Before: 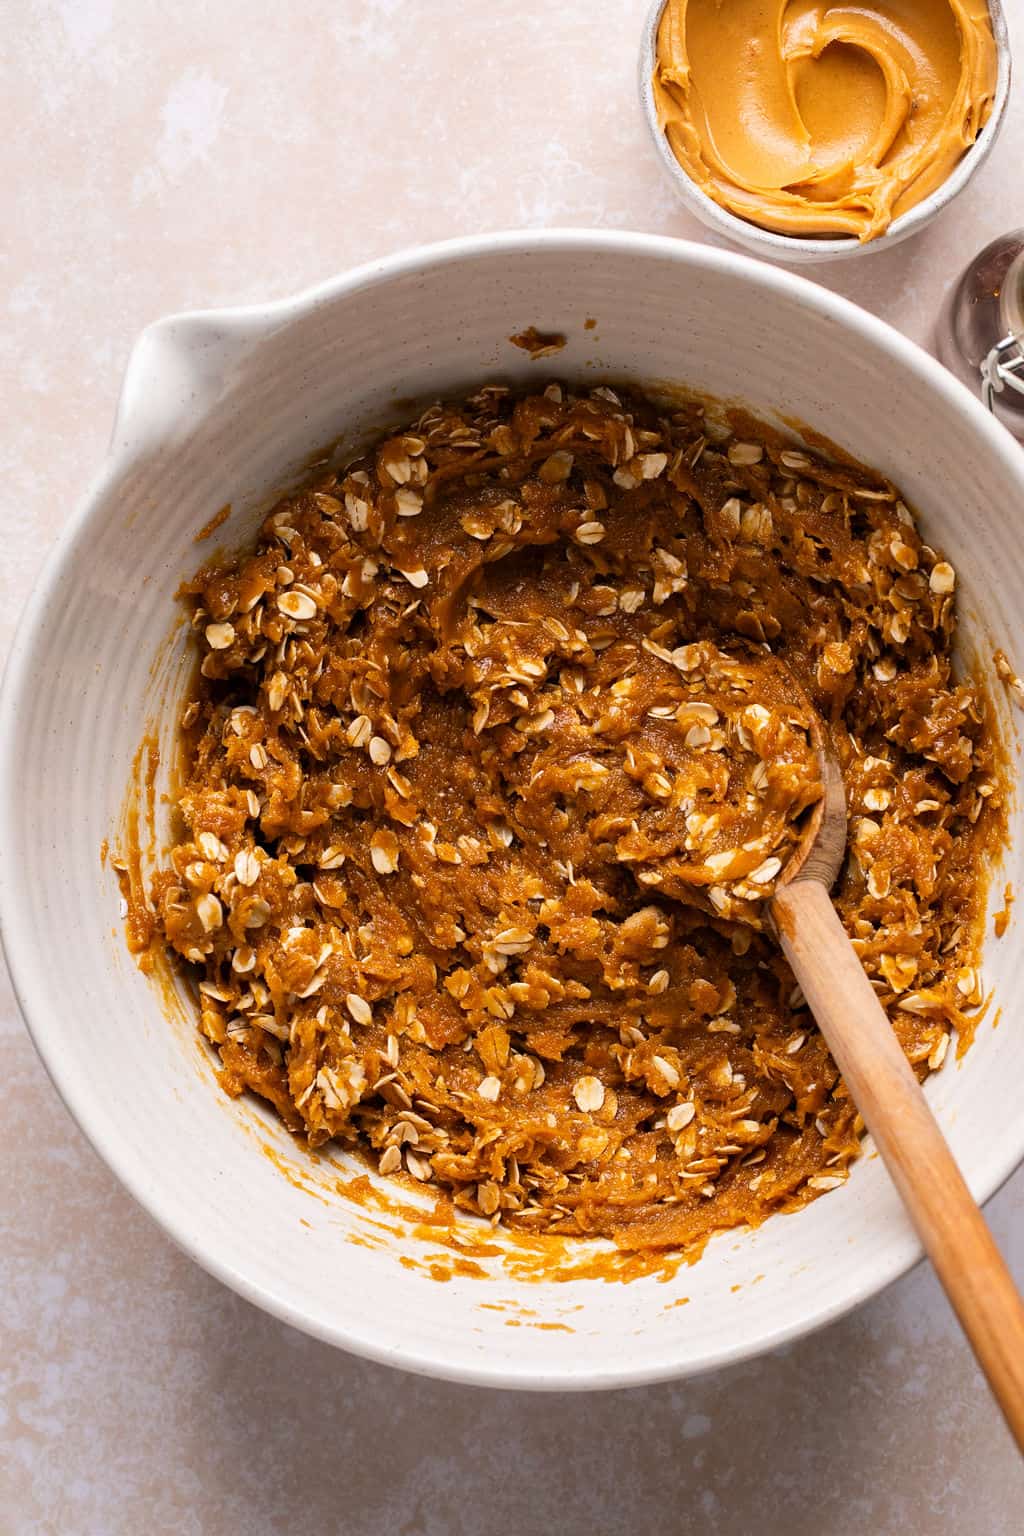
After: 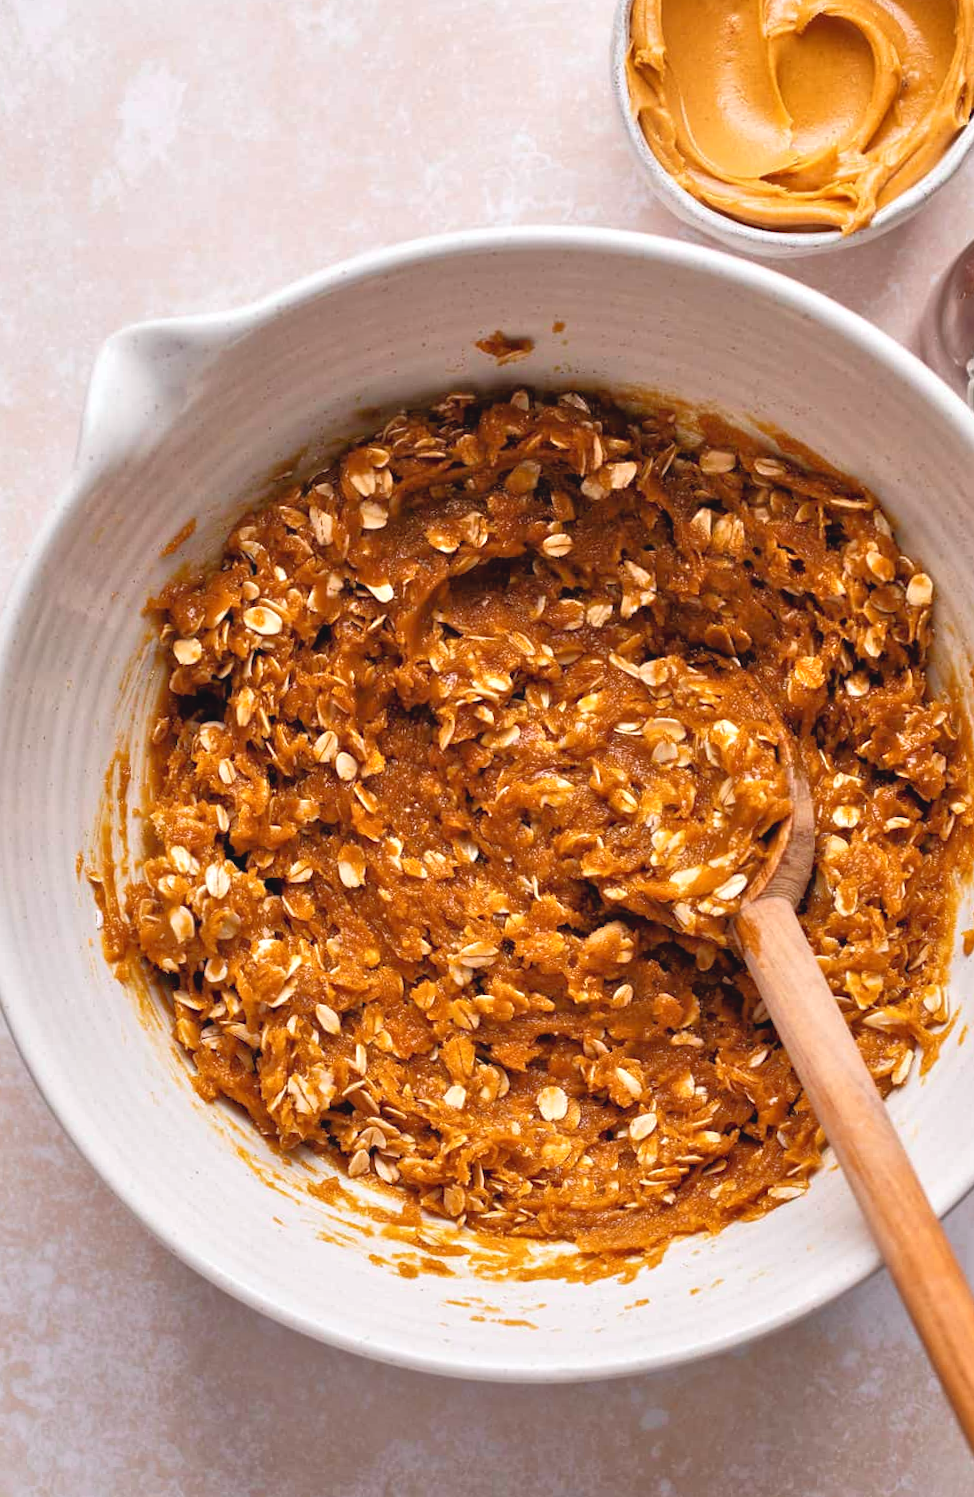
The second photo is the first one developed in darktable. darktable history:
tone curve: curves: ch0 [(0.001, 0.042) (0.128, 0.16) (0.452, 0.42) (0.603, 0.566) (0.754, 0.733) (1, 1)]; ch1 [(0, 0) (0.325, 0.327) (0.412, 0.441) (0.473, 0.466) (0.5, 0.499) (0.549, 0.558) (0.617, 0.625) (0.713, 0.7) (1, 1)]; ch2 [(0, 0) (0.386, 0.397) (0.445, 0.47) (0.505, 0.498) (0.529, 0.524) (0.574, 0.569) (0.652, 0.641) (1, 1)], color space Lab, independent channels, preserve colors none
tone equalizer: -7 EV 0.15 EV, -6 EV 0.6 EV, -5 EV 1.15 EV, -4 EV 1.33 EV, -3 EV 1.15 EV, -2 EV 0.6 EV, -1 EV 0.15 EV, mask exposure compensation -0.5 EV
rotate and perspective: rotation 0.074°, lens shift (vertical) 0.096, lens shift (horizontal) -0.041, crop left 0.043, crop right 0.952, crop top 0.024, crop bottom 0.979
